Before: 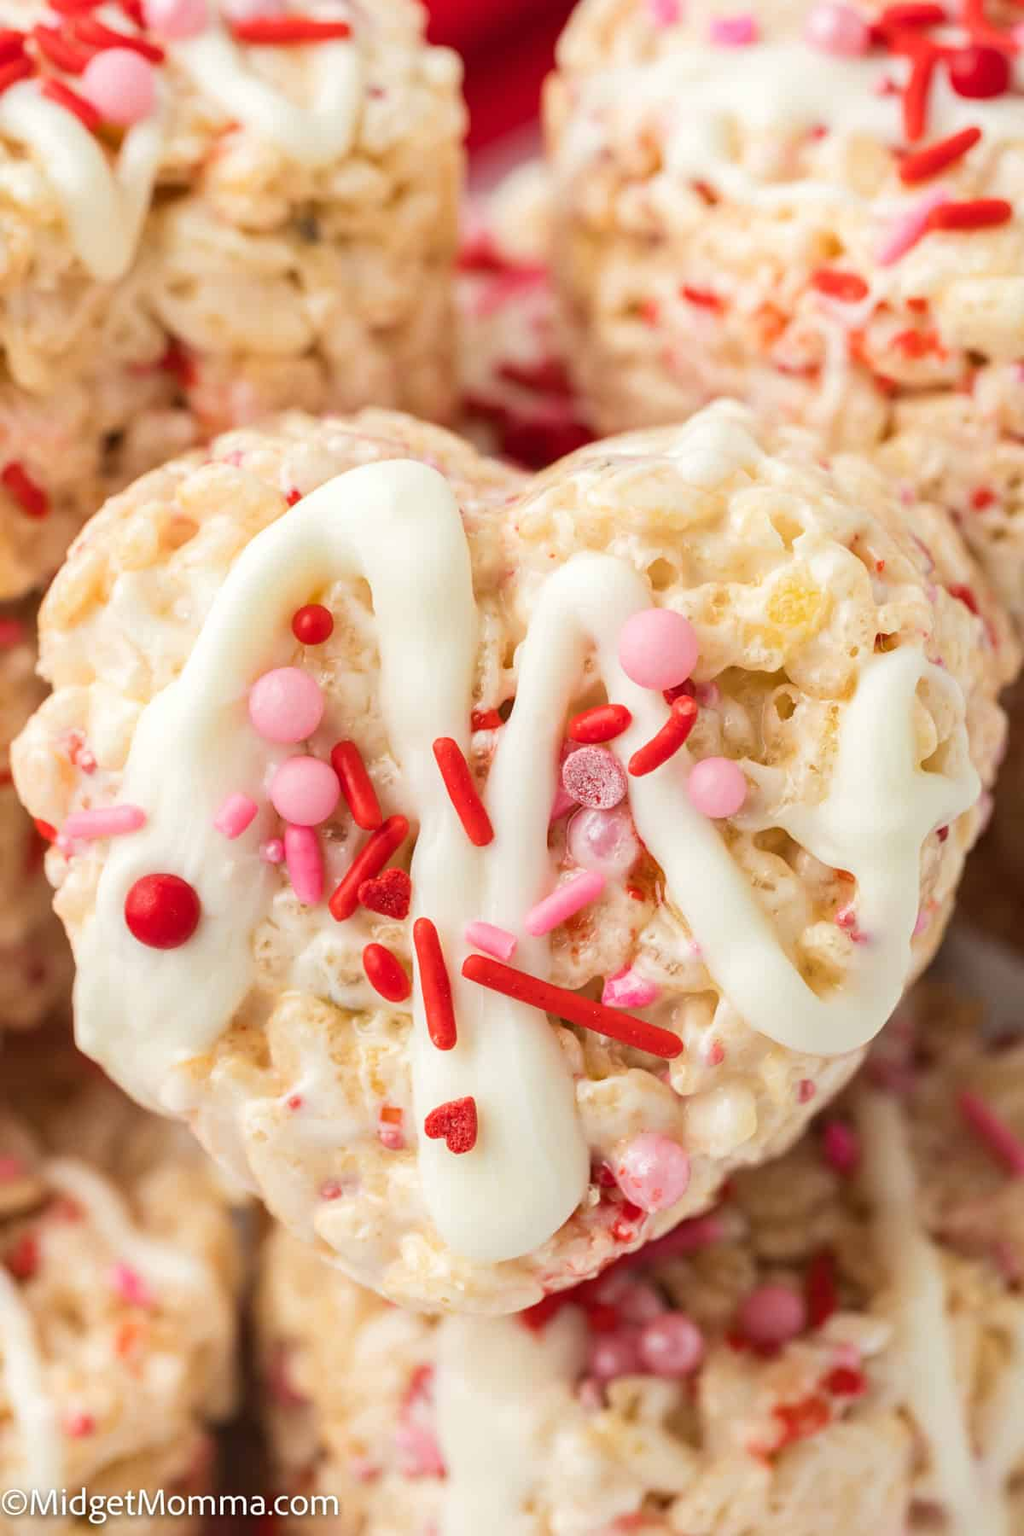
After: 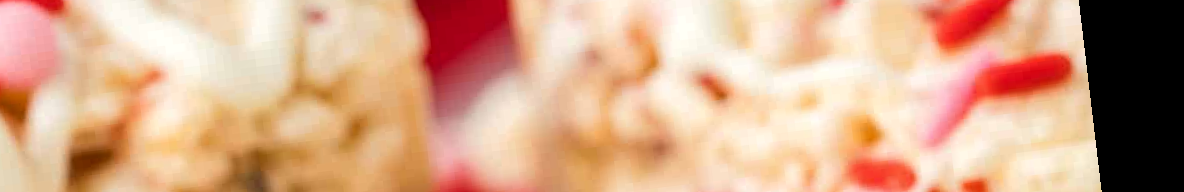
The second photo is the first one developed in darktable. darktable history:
crop and rotate: left 9.644%, top 9.491%, right 6.021%, bottom 80.509%
rotate and perspective: rotation -6.83°, automatic cropping off
local contrast: highlights 100%, shadows 100%, detail 120%, midtone range 0.2
